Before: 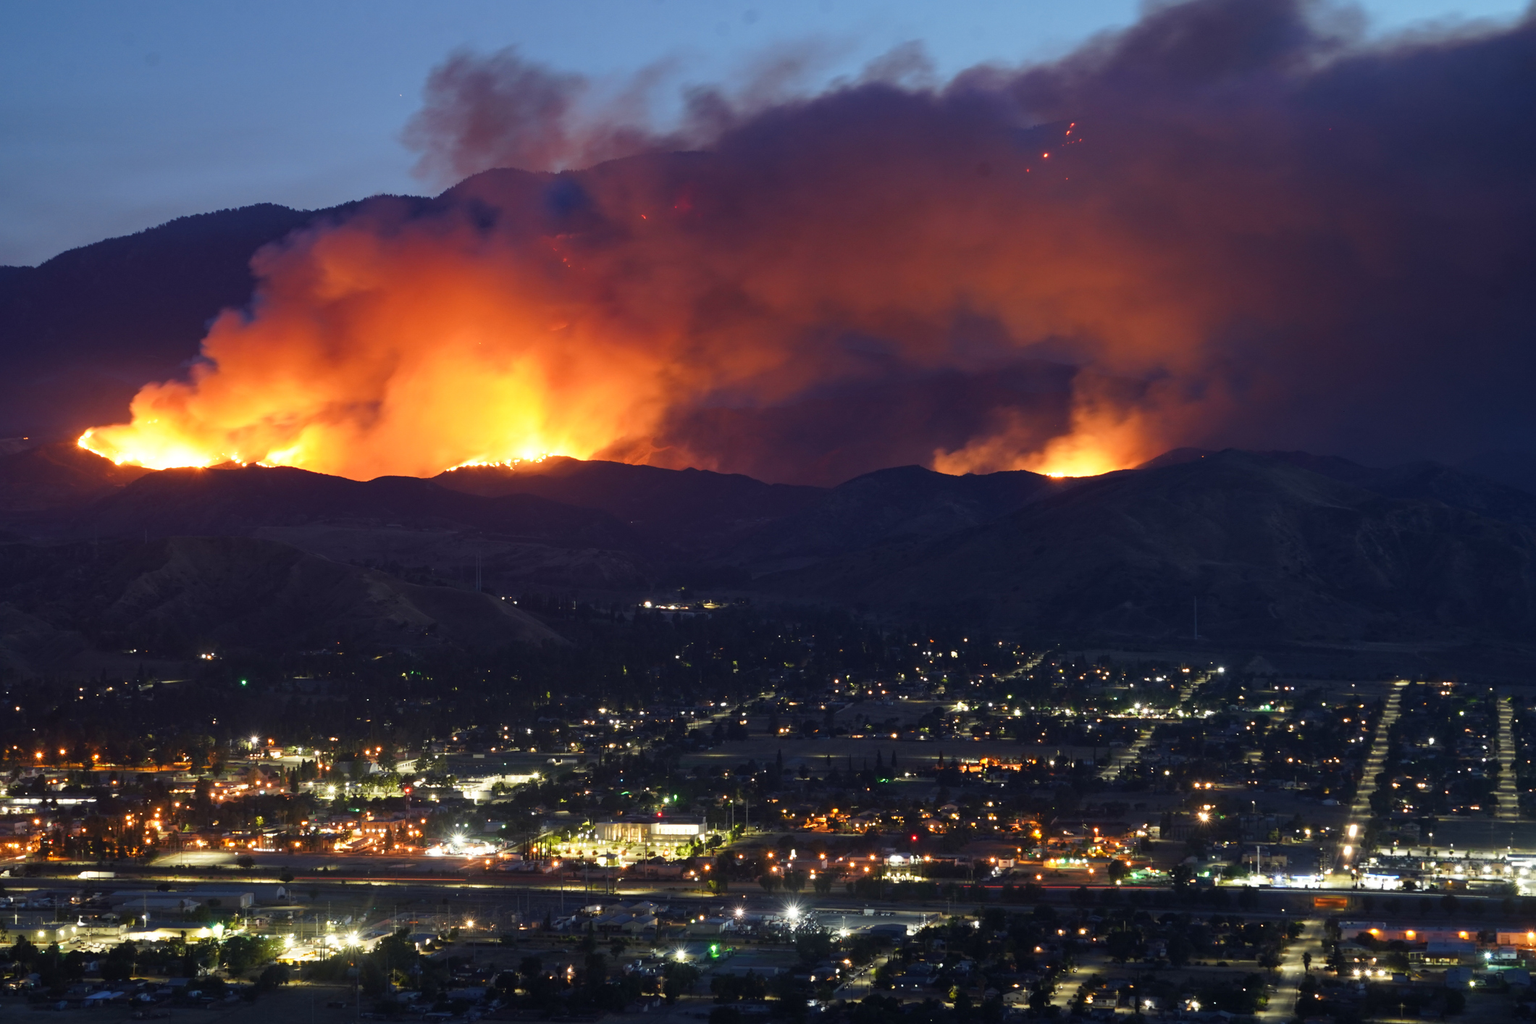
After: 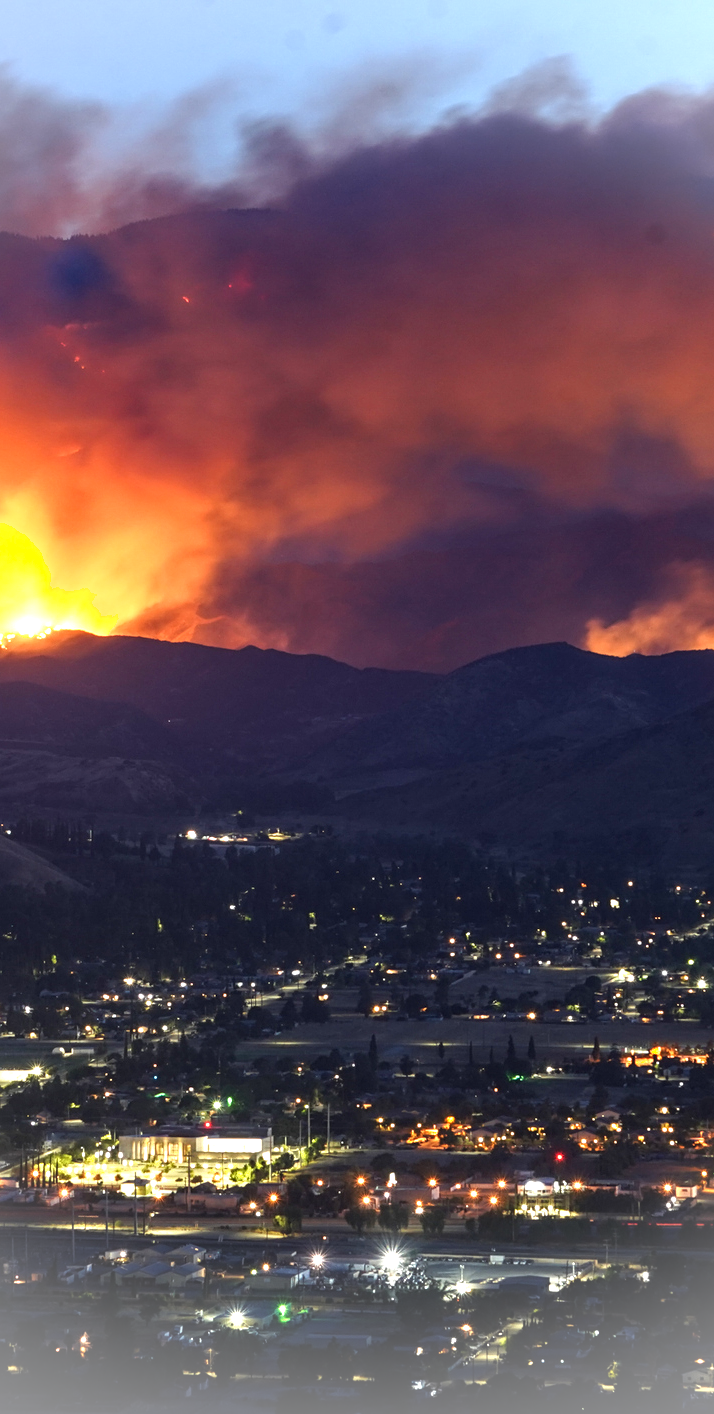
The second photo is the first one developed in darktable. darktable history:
tone equalizer: edges refinement/feathering 500, mask exposure compensation -1.57 EV, preserve details no
crop: left 33.18%, right 33.136%
shadows and highlights: shadows 0.65, highlights 39.09
vignetting: brightness 0.3, saturation 0.003, width/height ratio 1.101, dithering 16-bit output
exposure: exposure 0.564 EV, compensate highlight preservation false
local contrast: detail 130%
sharpen: amount 0.204
